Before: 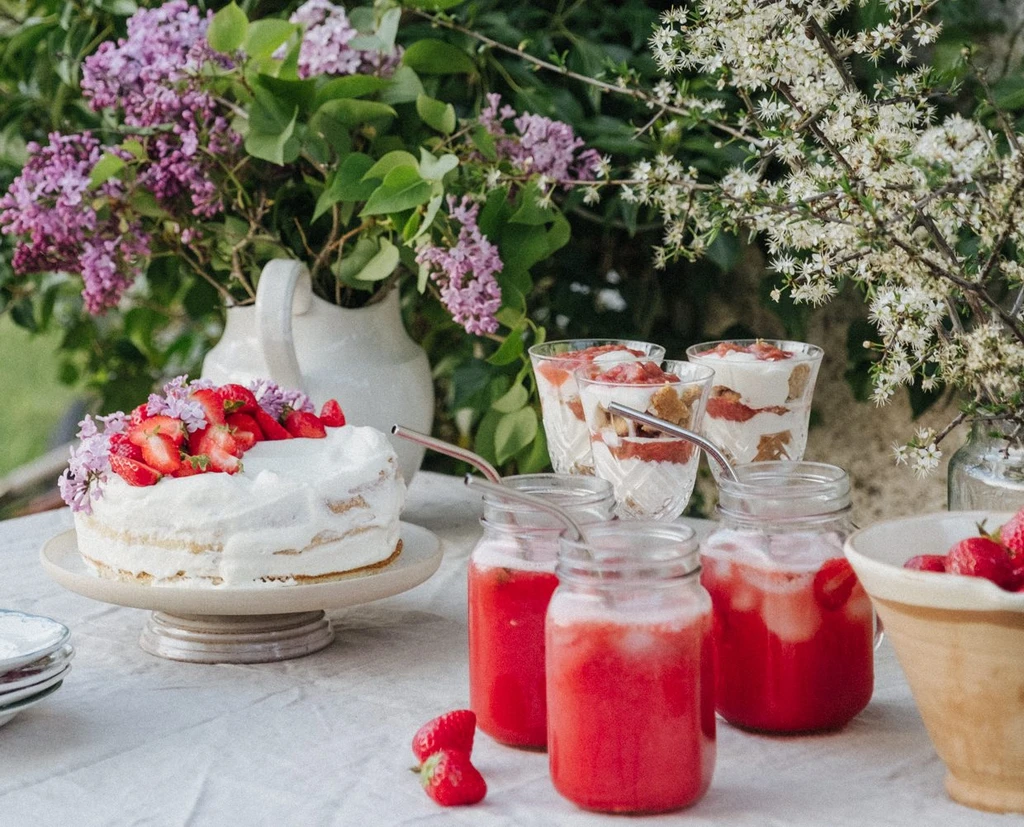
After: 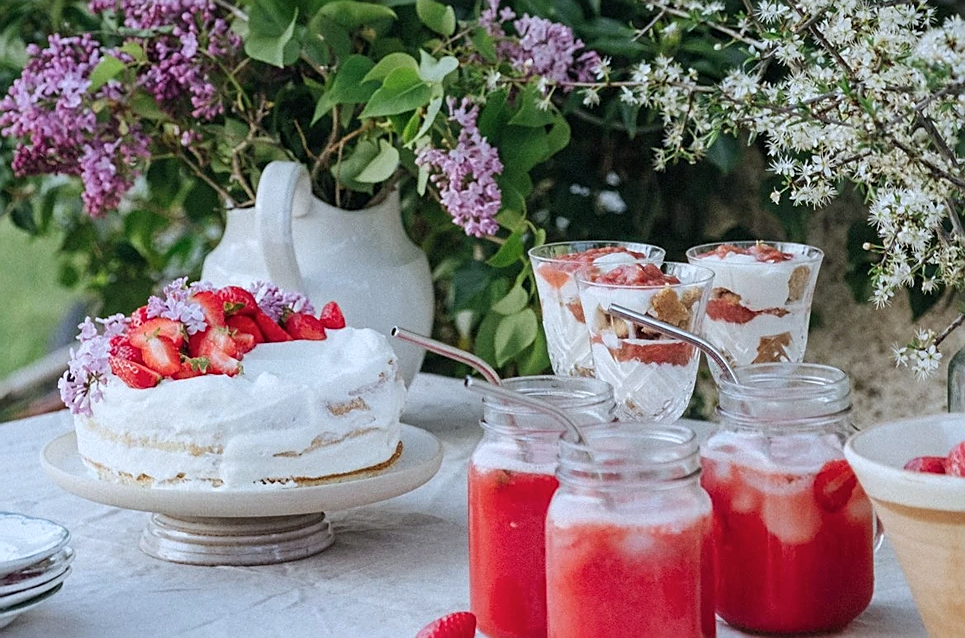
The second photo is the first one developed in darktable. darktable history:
sharpen: on, module defaults
crop and rotate: angle 0.041°, top 11.843%, right 5.653%, bottom 10.891%
color calibration: x 0.367, y 0.376, temperature 4370.84 K
